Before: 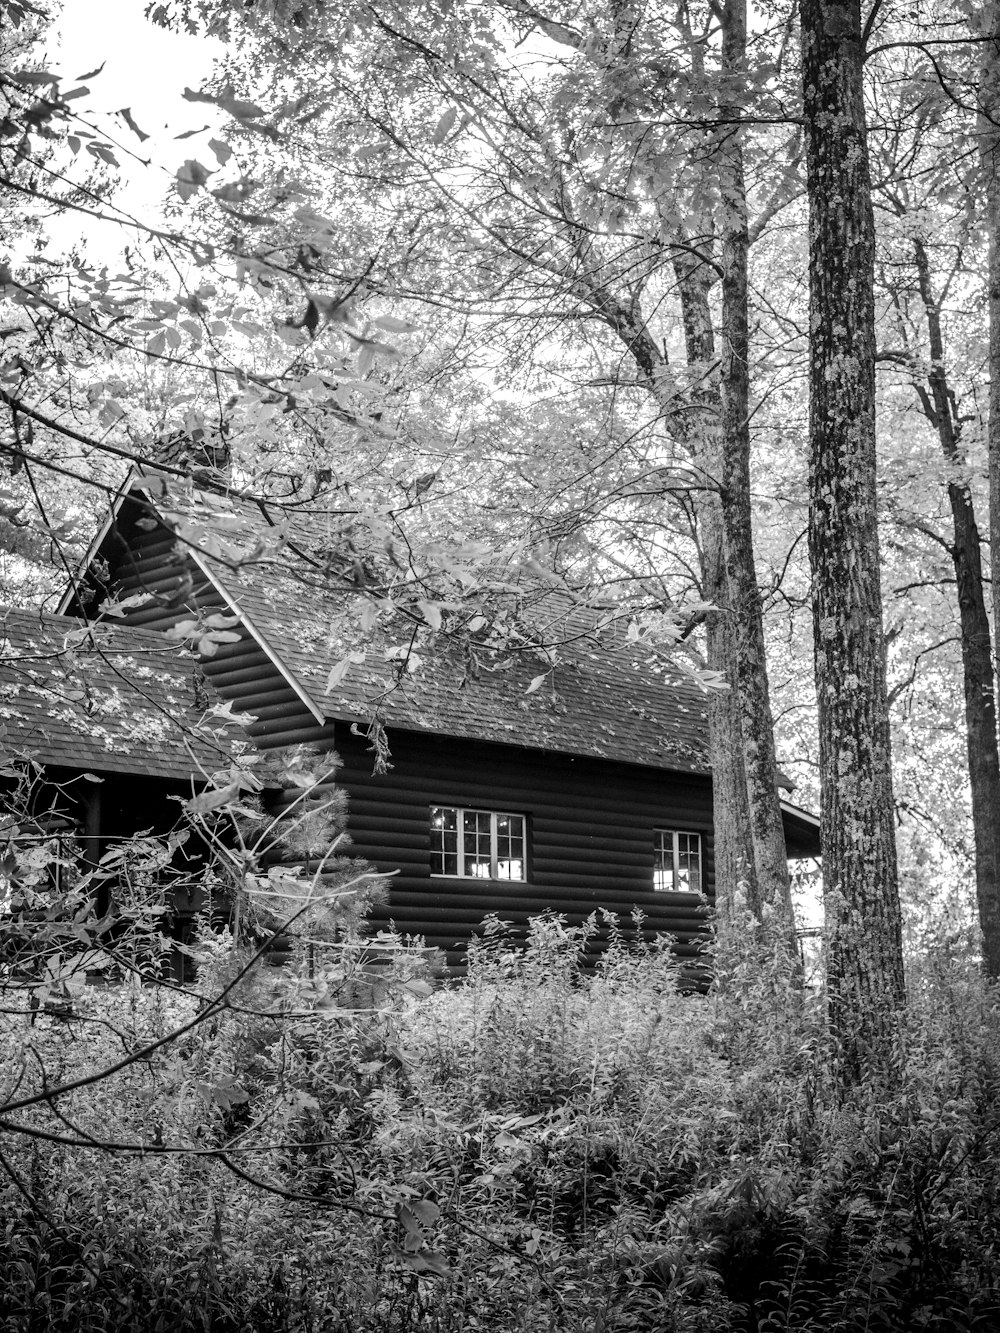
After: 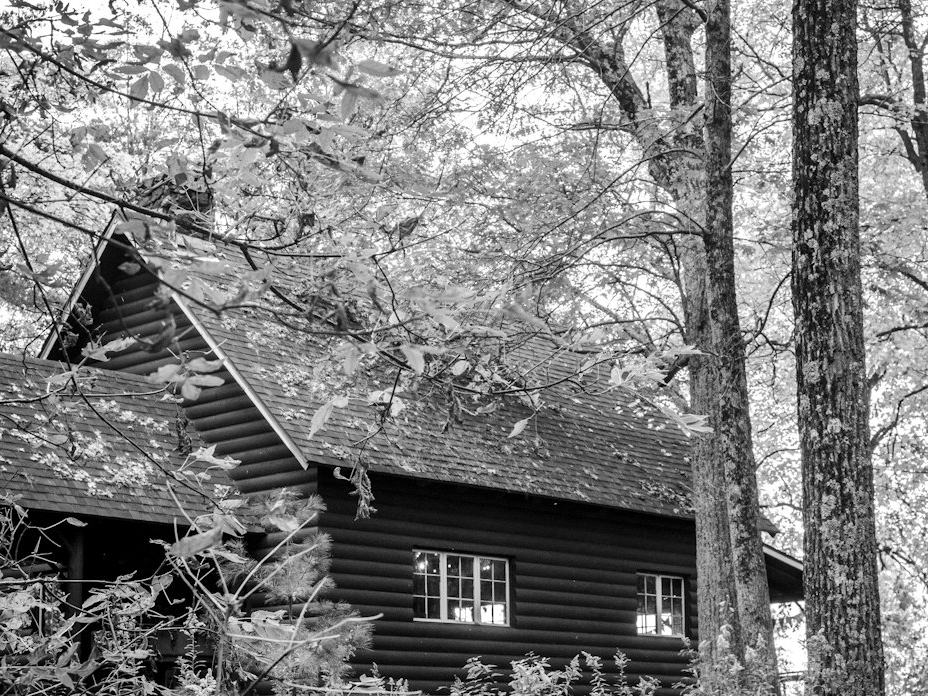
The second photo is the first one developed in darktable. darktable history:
vibrance: on, module defaults
crop: left 1.744%, top 19.225%, right 5.069%, bottom 28.357%
shadows and highlights: soften with gaussian
color correction: saturation 1.11
